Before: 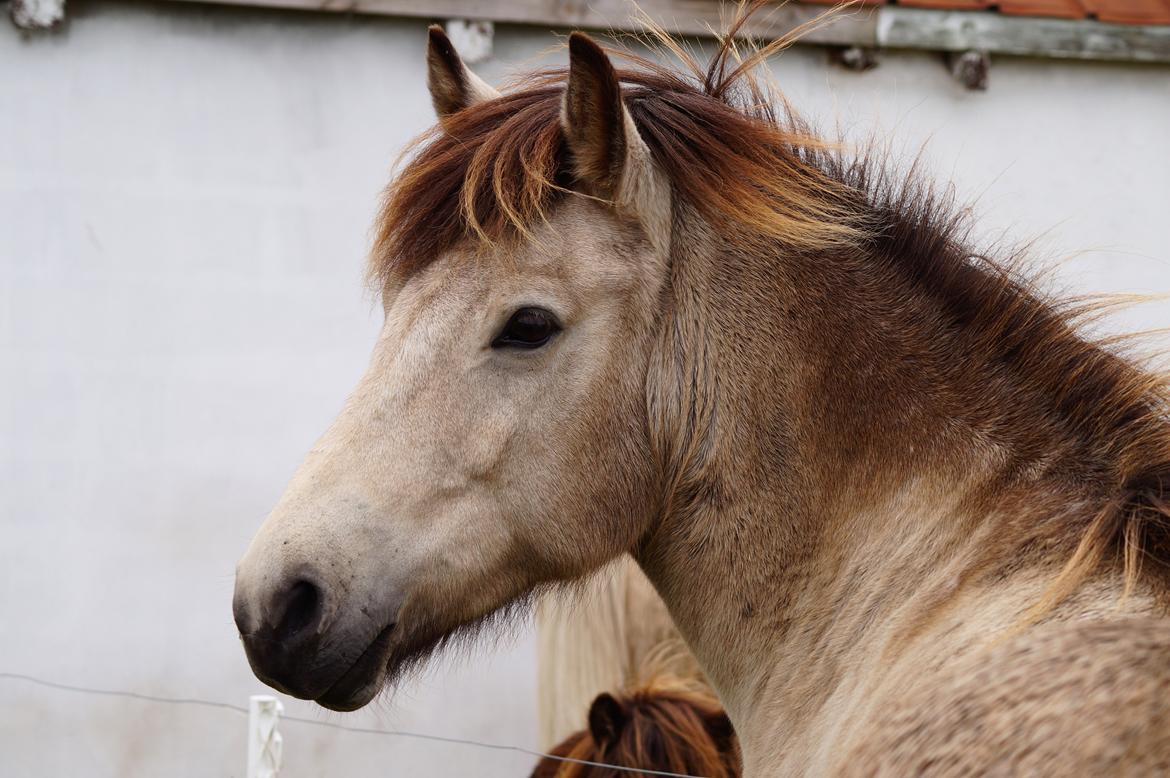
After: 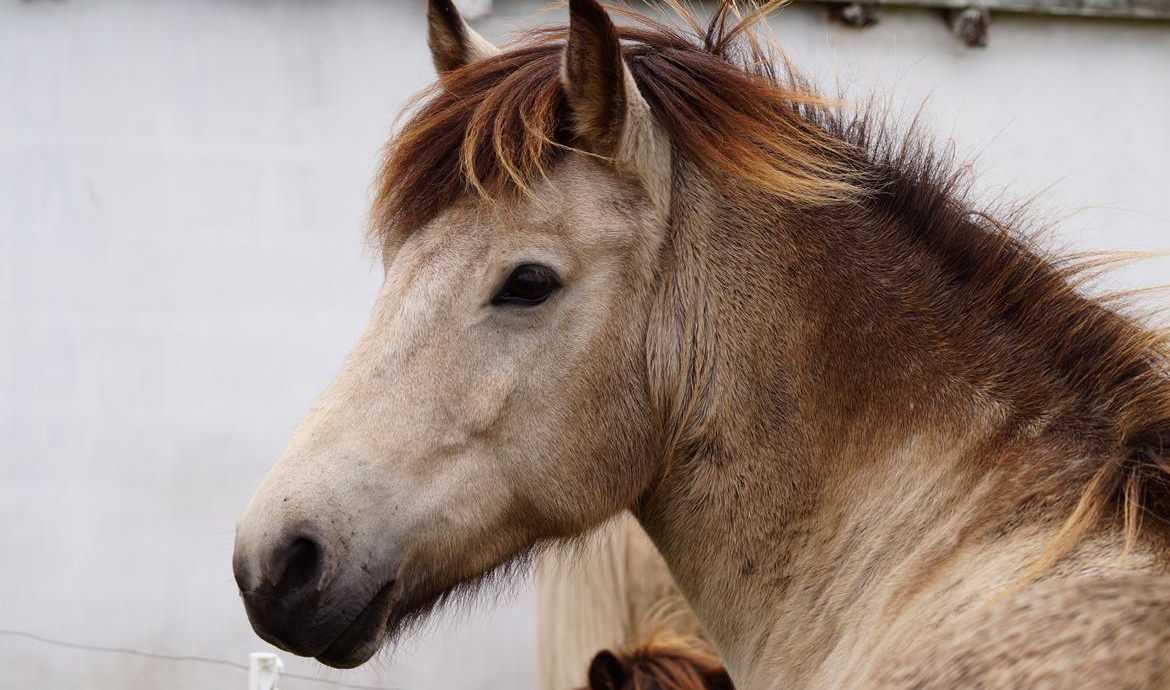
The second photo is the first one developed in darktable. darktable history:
crop and rotate: top 5.573%, bottom 5.667%
